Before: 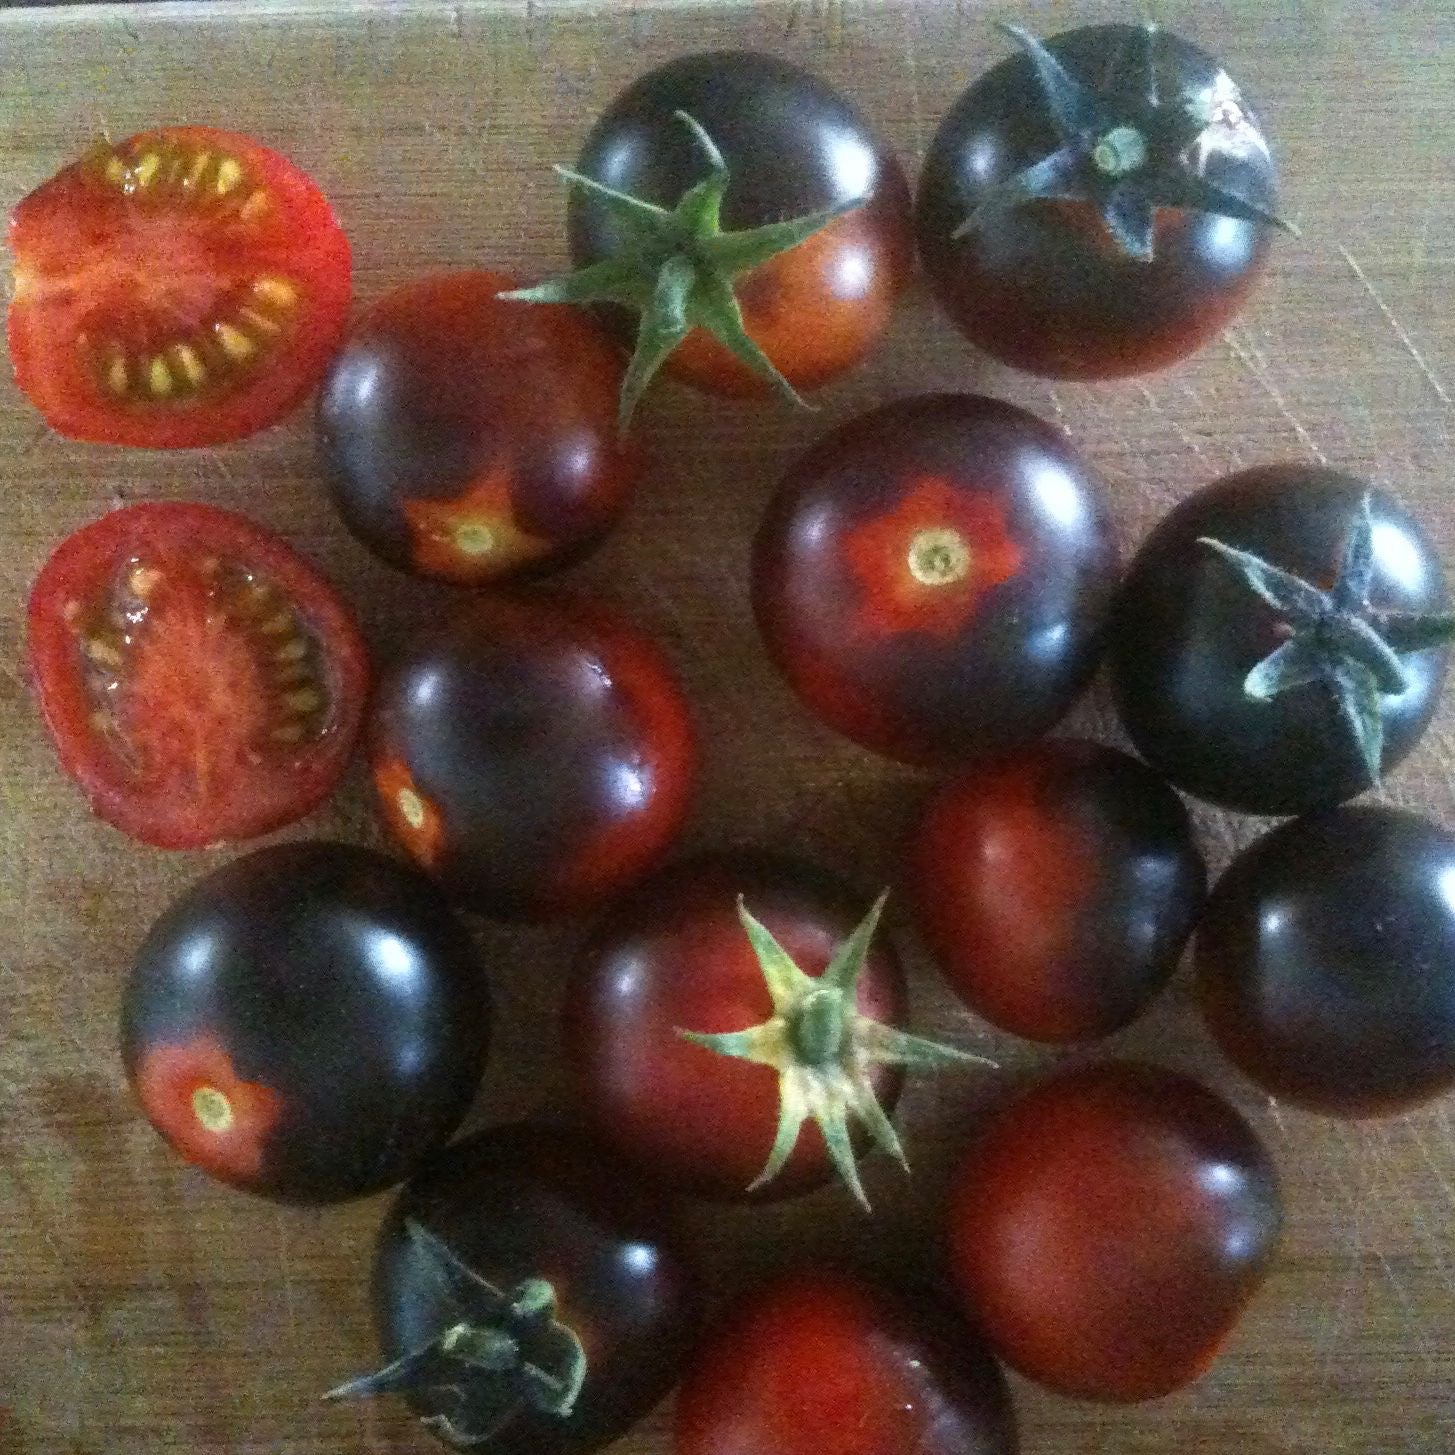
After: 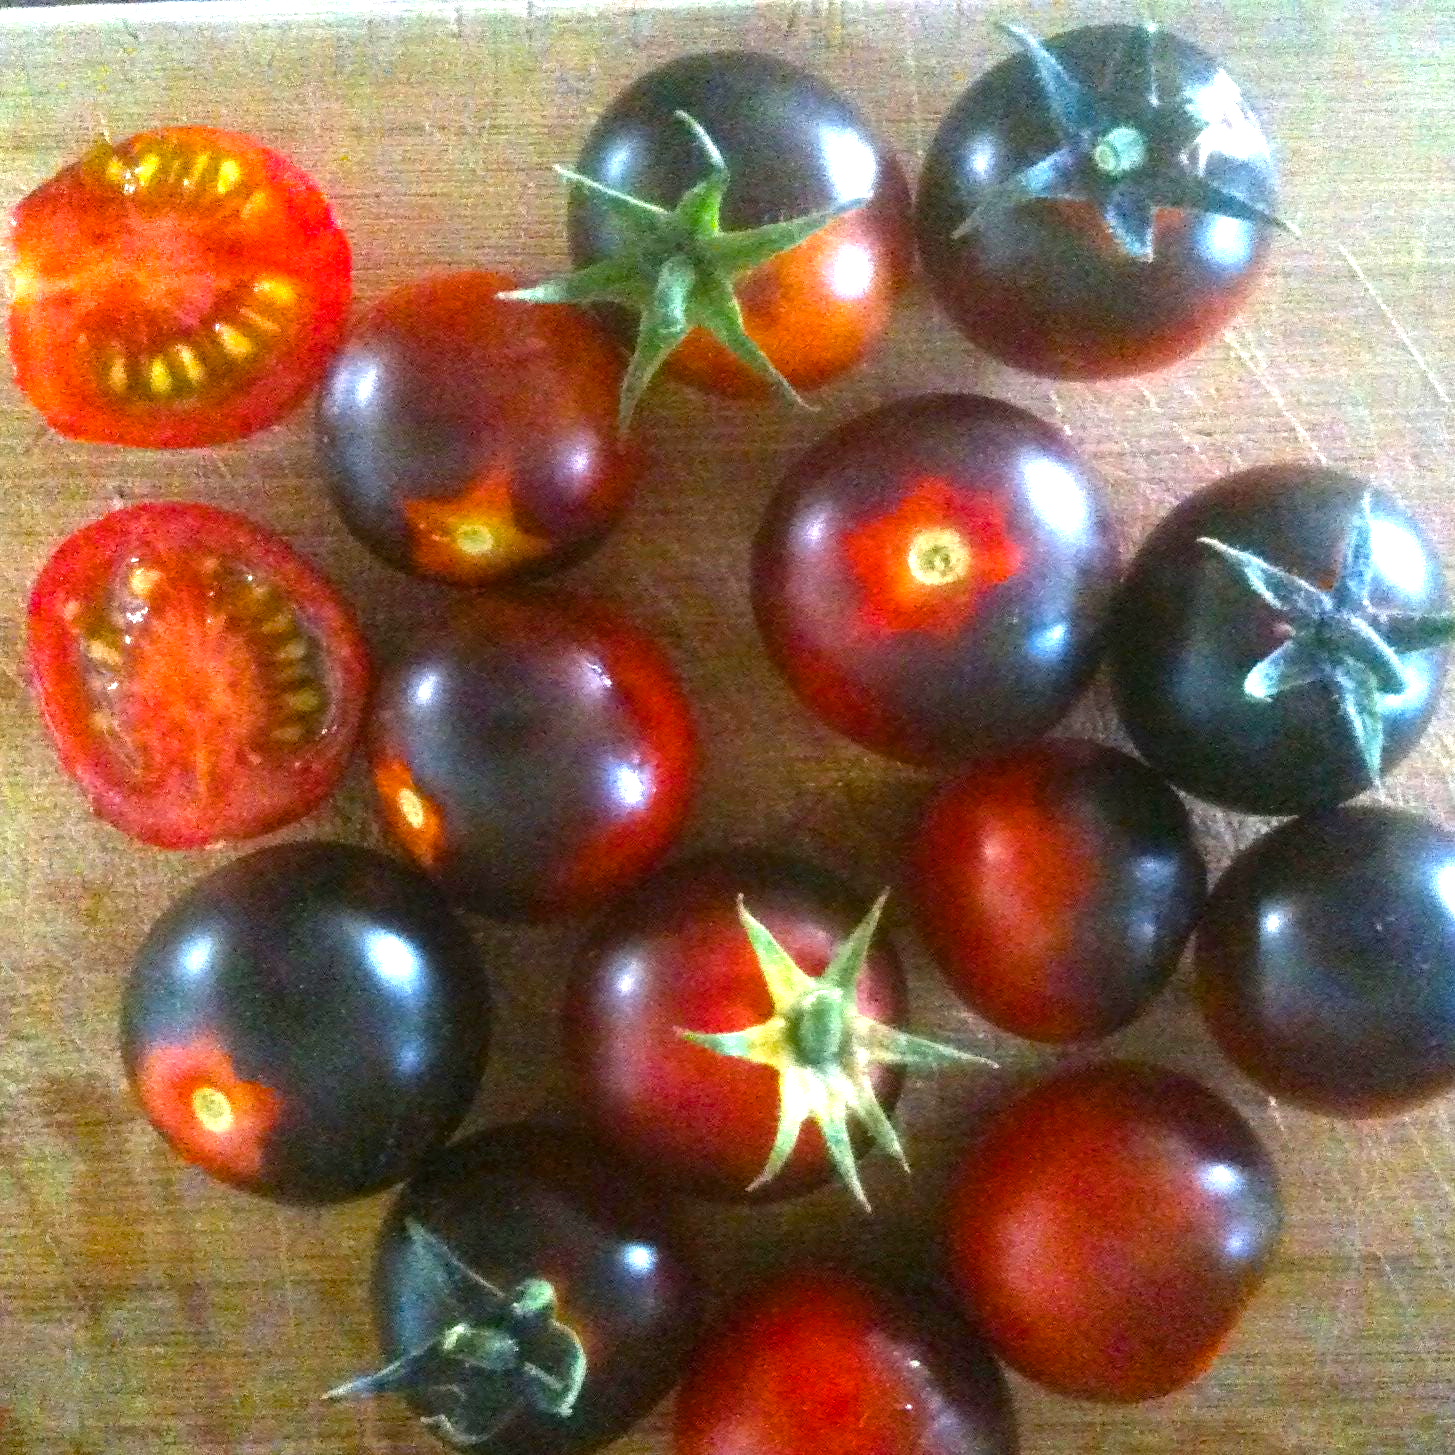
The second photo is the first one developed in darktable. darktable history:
color balance rgb: shadows lift › chroma 0.875%, shadows lift › hue 113.61°, linear chroma grading › global chroma 0.861%, perceptual saturation grading › global saturation 32.747%
exposure: black level correction 0, exposure 1.107 EV, compensate highlight preservation false
